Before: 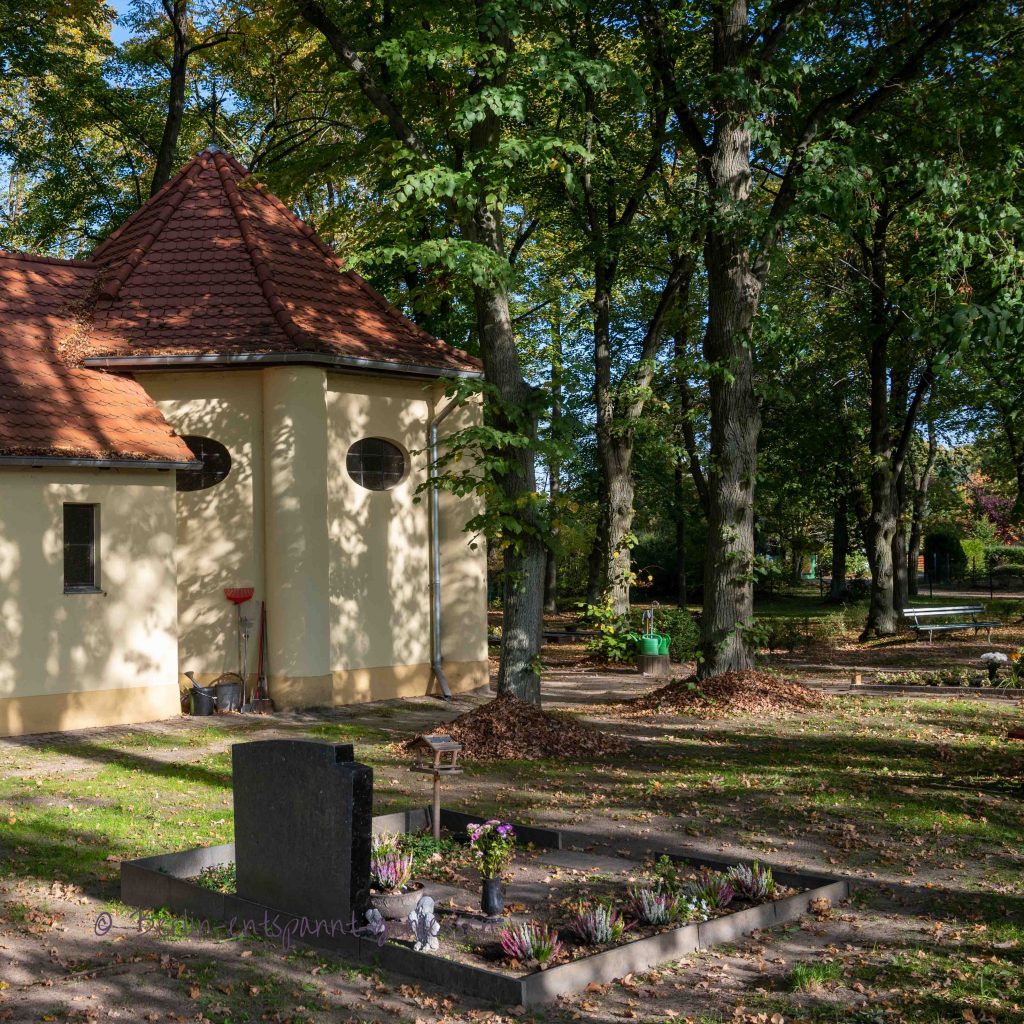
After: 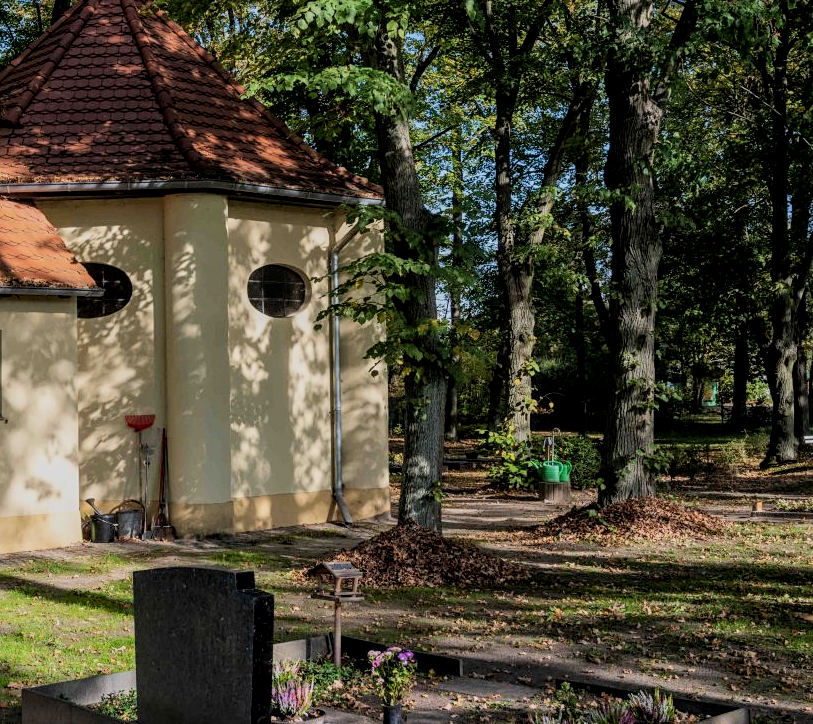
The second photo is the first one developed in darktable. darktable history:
sharpen: amount 0.2
local contrast: on, module defaults
filmic rgb: black relative exposure -7.65 EV, white relative exposure 4.56 EV, hardness 3.61, color science v6 (2022)
crop: left 9.712%, top 16.928%, right 10.845%, bottom 12.332%
